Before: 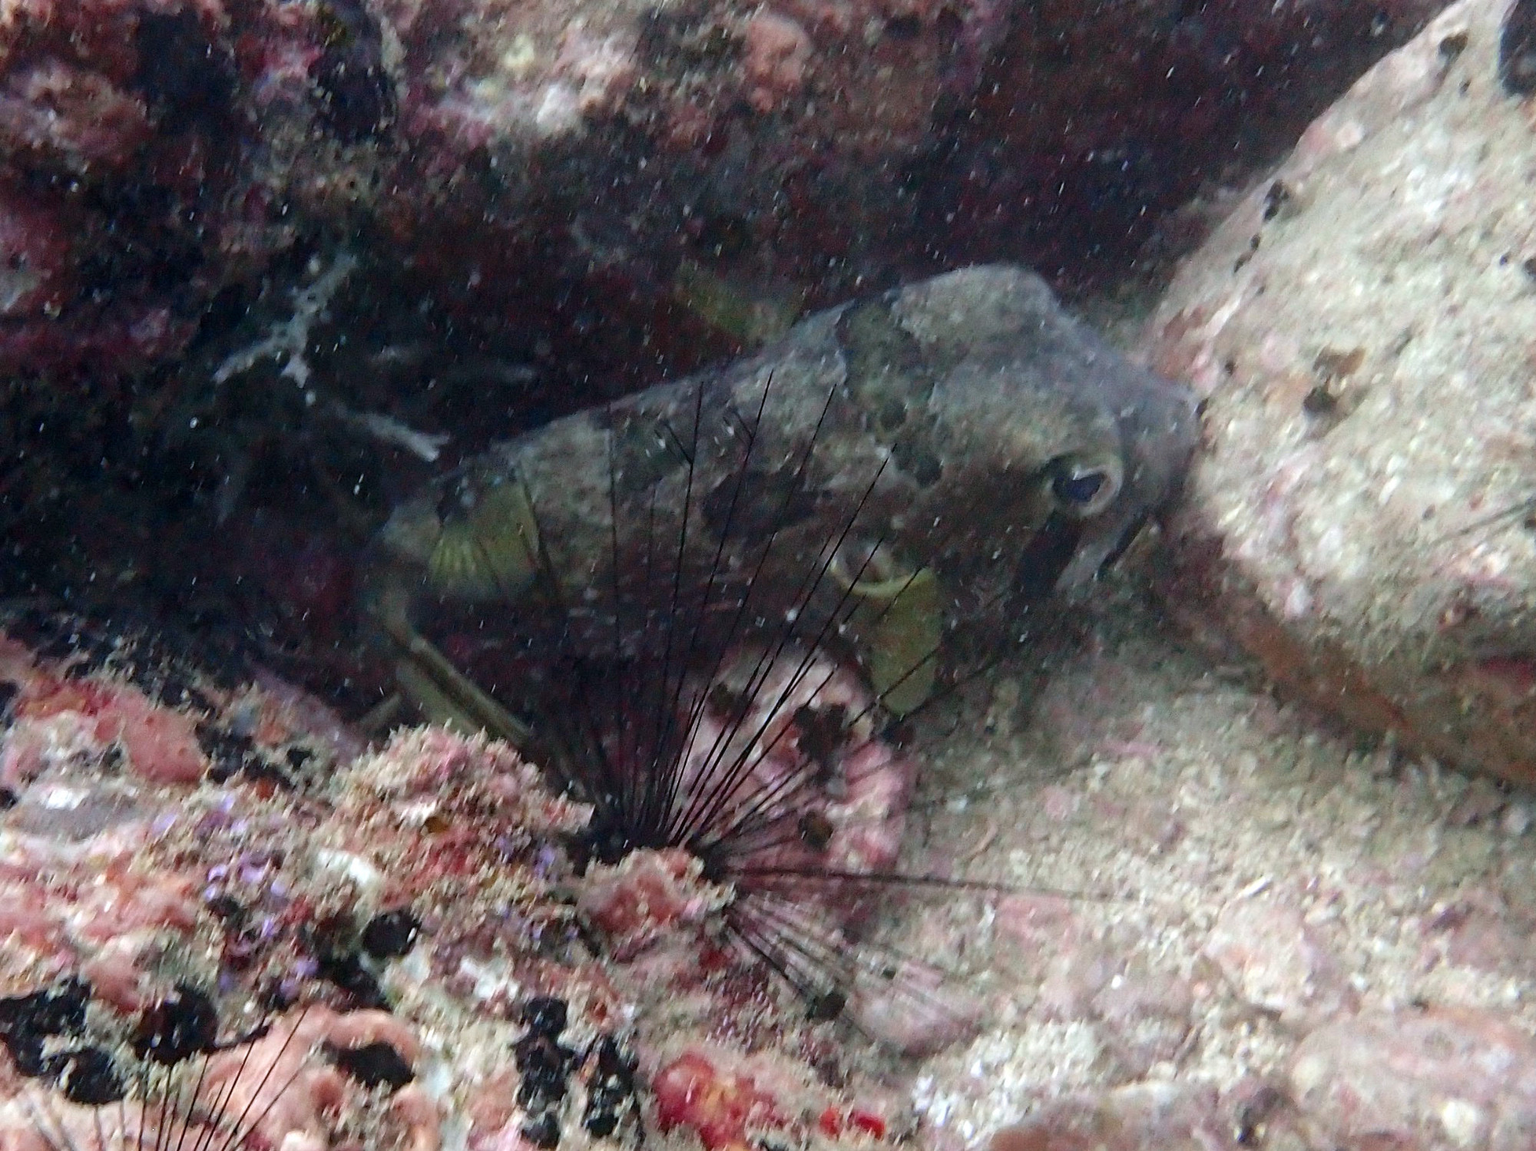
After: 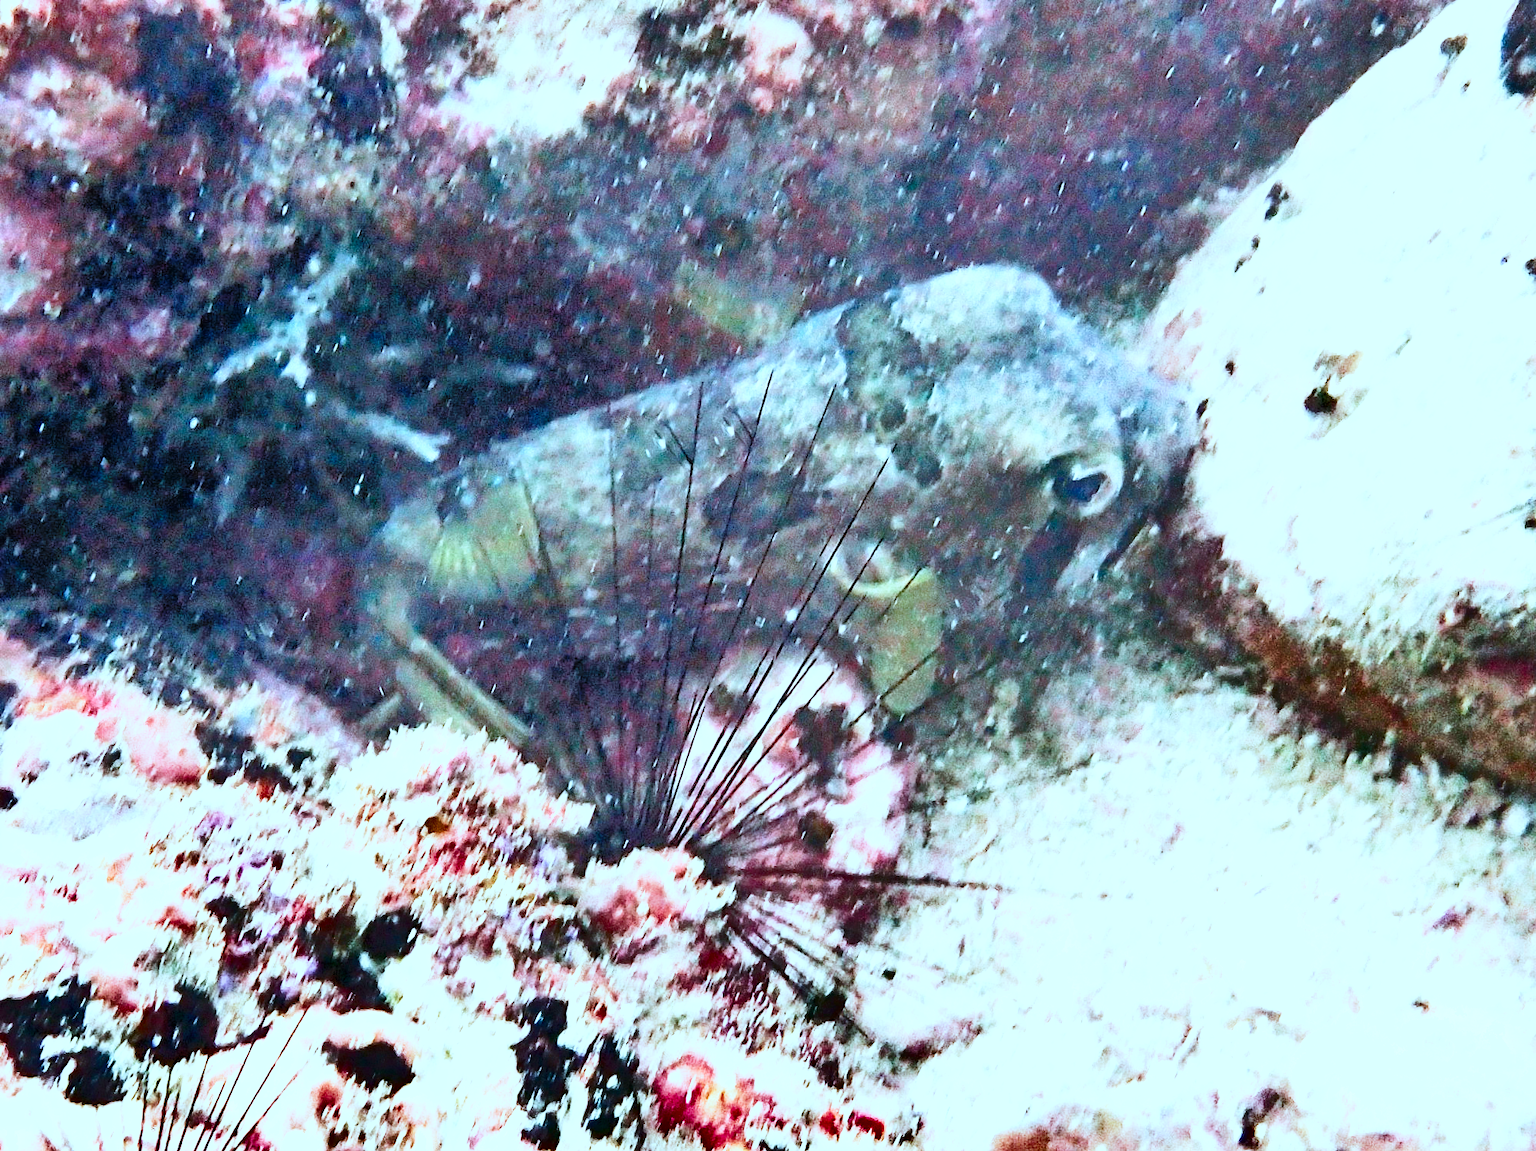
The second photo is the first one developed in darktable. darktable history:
tone curve: curves: ch0 [(0, 0) (0.003, 0.013) (0.011, 0.017) (0.025, 0.035) (0.044, 0.093) (0.069, 0.146) (0.1, 0.179) (0.136, 0.243) (0.177, 0.294) (0.224, 0.332) (0.277, 0.412) (0.335, 0.454) (0.399, 0.531) (0.468, 0.611) (0.543, 0.669) (0.623, 0.738) (0.709, 0.823) (0.801, 0.881) (0.898, 0.951) (1, 1)], color space Lab, independent channels, preserve colors none
shadows and highlights: shadows 20.91, highlights -82.14, soften with gaussian
base curve: curves: ch0 [(0, 0) (0.012, 0.01) (0.073, 0.168) (0.31, 0.711) (0.645, 0.957) (1, 1)], preserve colors none
exposure: black level correction 0.001, exposure 0.966 EV, compensate highlight preservation false
color correction: highlights a* -11.46, highlights b* -15
